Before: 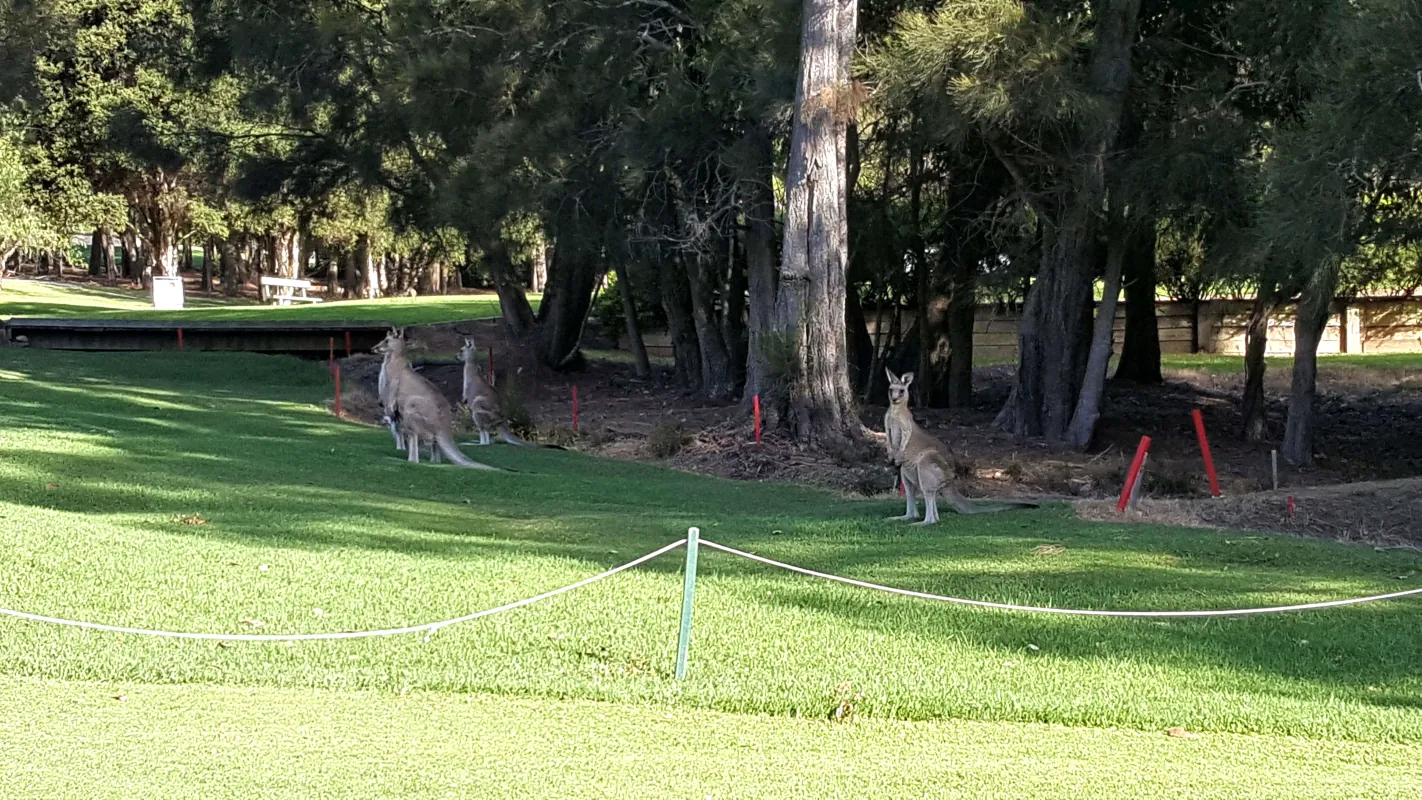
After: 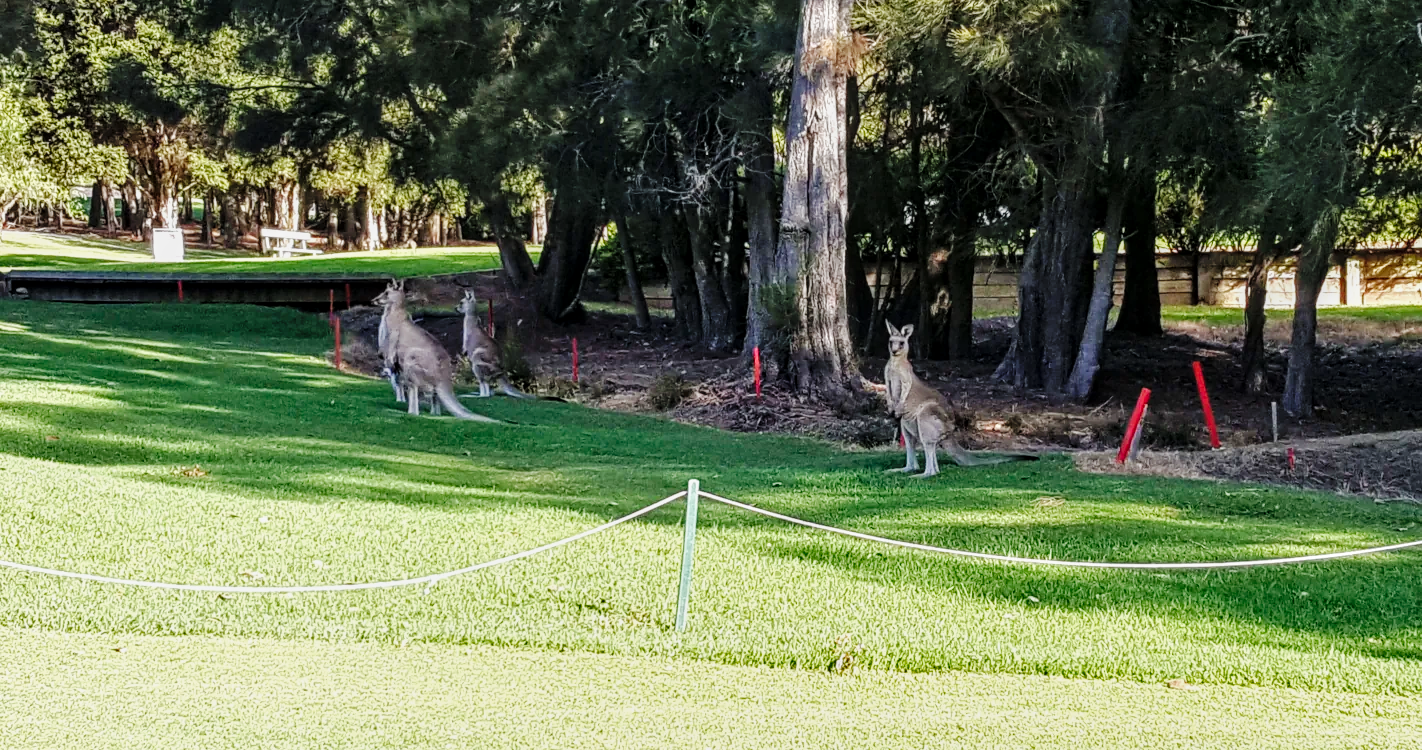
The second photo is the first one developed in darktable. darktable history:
crop and rotate: top 6.25%
local contrast: on, module defaults
tone equalizer: -8 EV 0.25 EV, -7 EV 0.417 EV, -6 EV 0.417 EV, -5 EV 0.25 EV, -3 EV -0.25 EV, -2 EV -0.417 EV, -1 EV -0.417 EV, +0 EV -0.25 EV, edges refinement/feathering 500, mask exposure compensation -1.57 EV, preserve details guided filter
base curve: curves: ch0 [(0, 0) (0.036, 0.025) (0.121, 0.166) (0.206, 0.329) (0.605, 0.79) (1, 1)], preserve colors none
